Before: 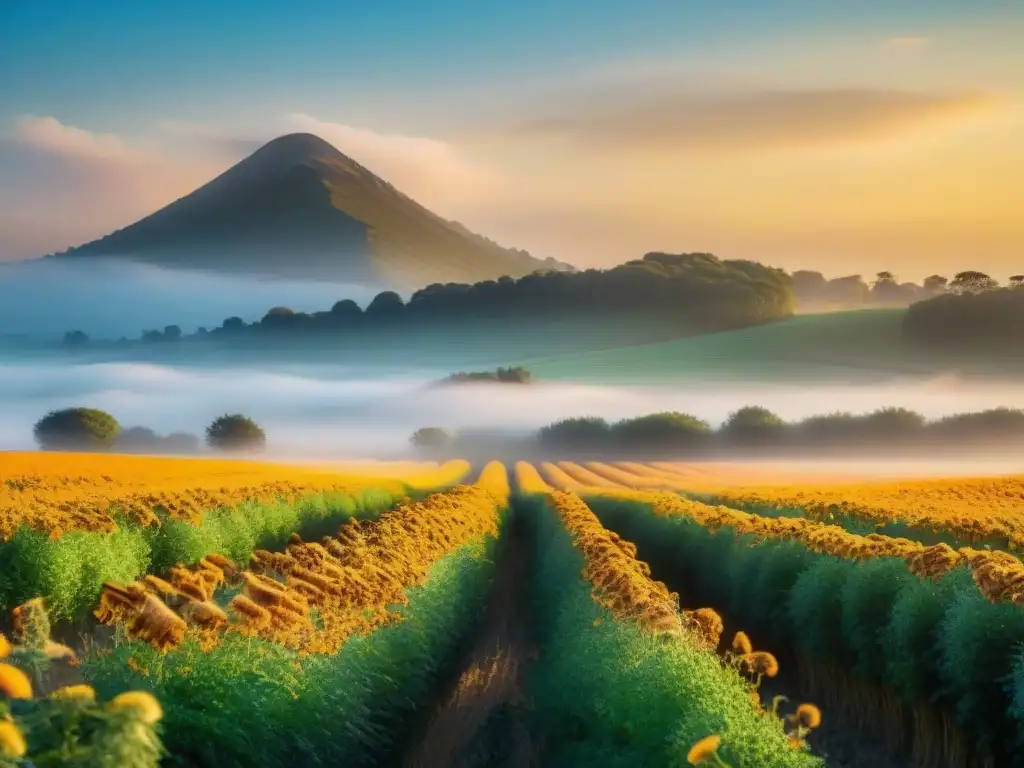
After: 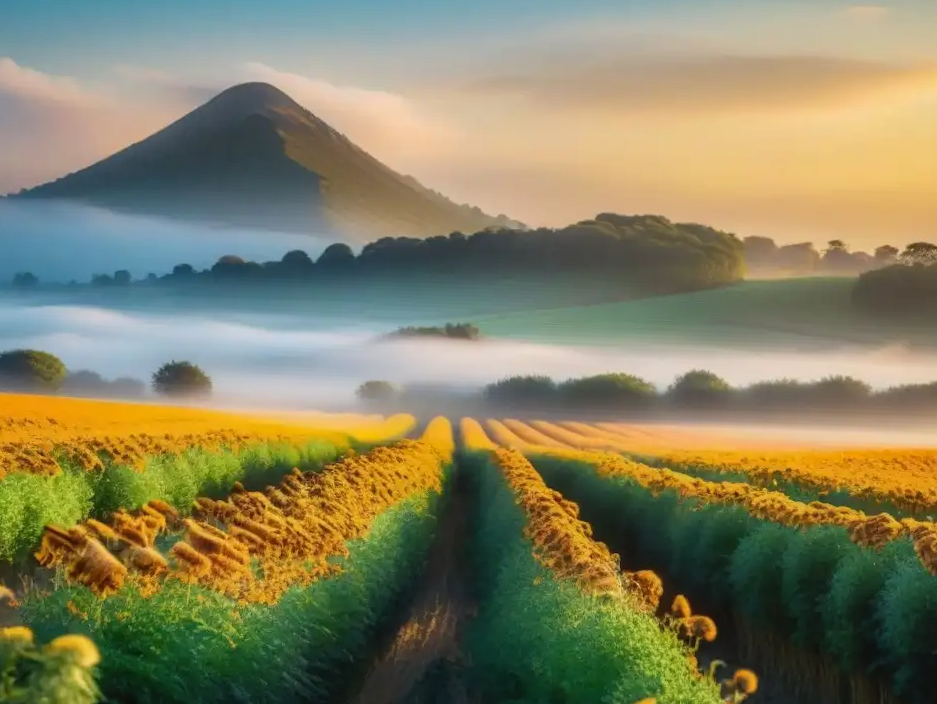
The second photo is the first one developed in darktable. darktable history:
crop and rotate: angle -1.88°, left 3.145%, top 3.892%, right 1.371%, bottom 0.441%
local contrast: detail 110%
